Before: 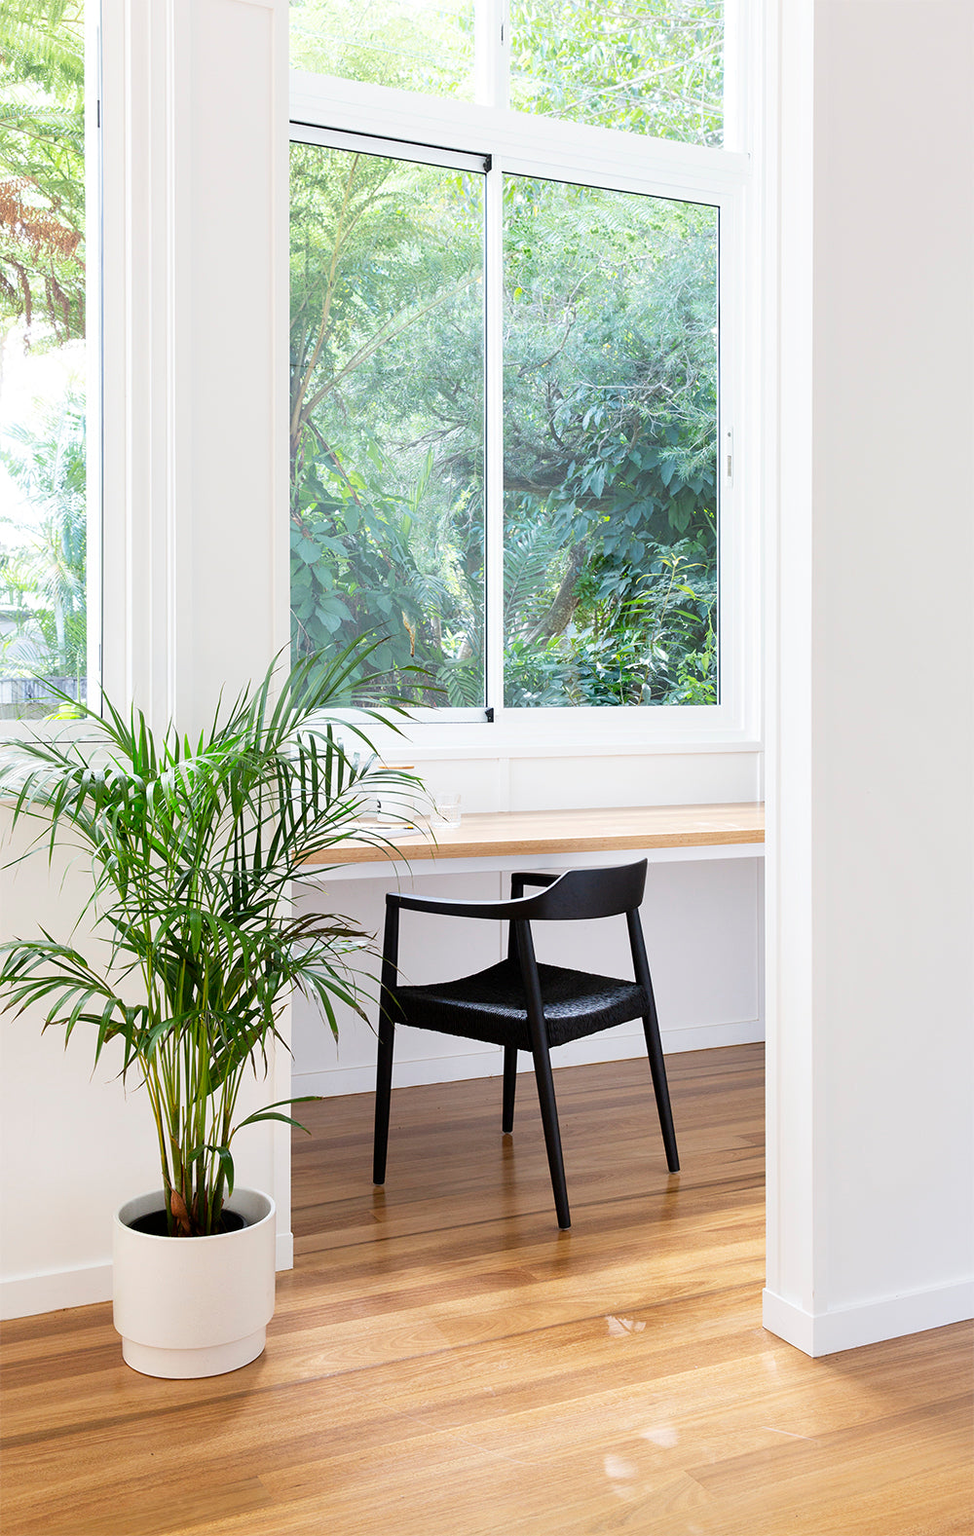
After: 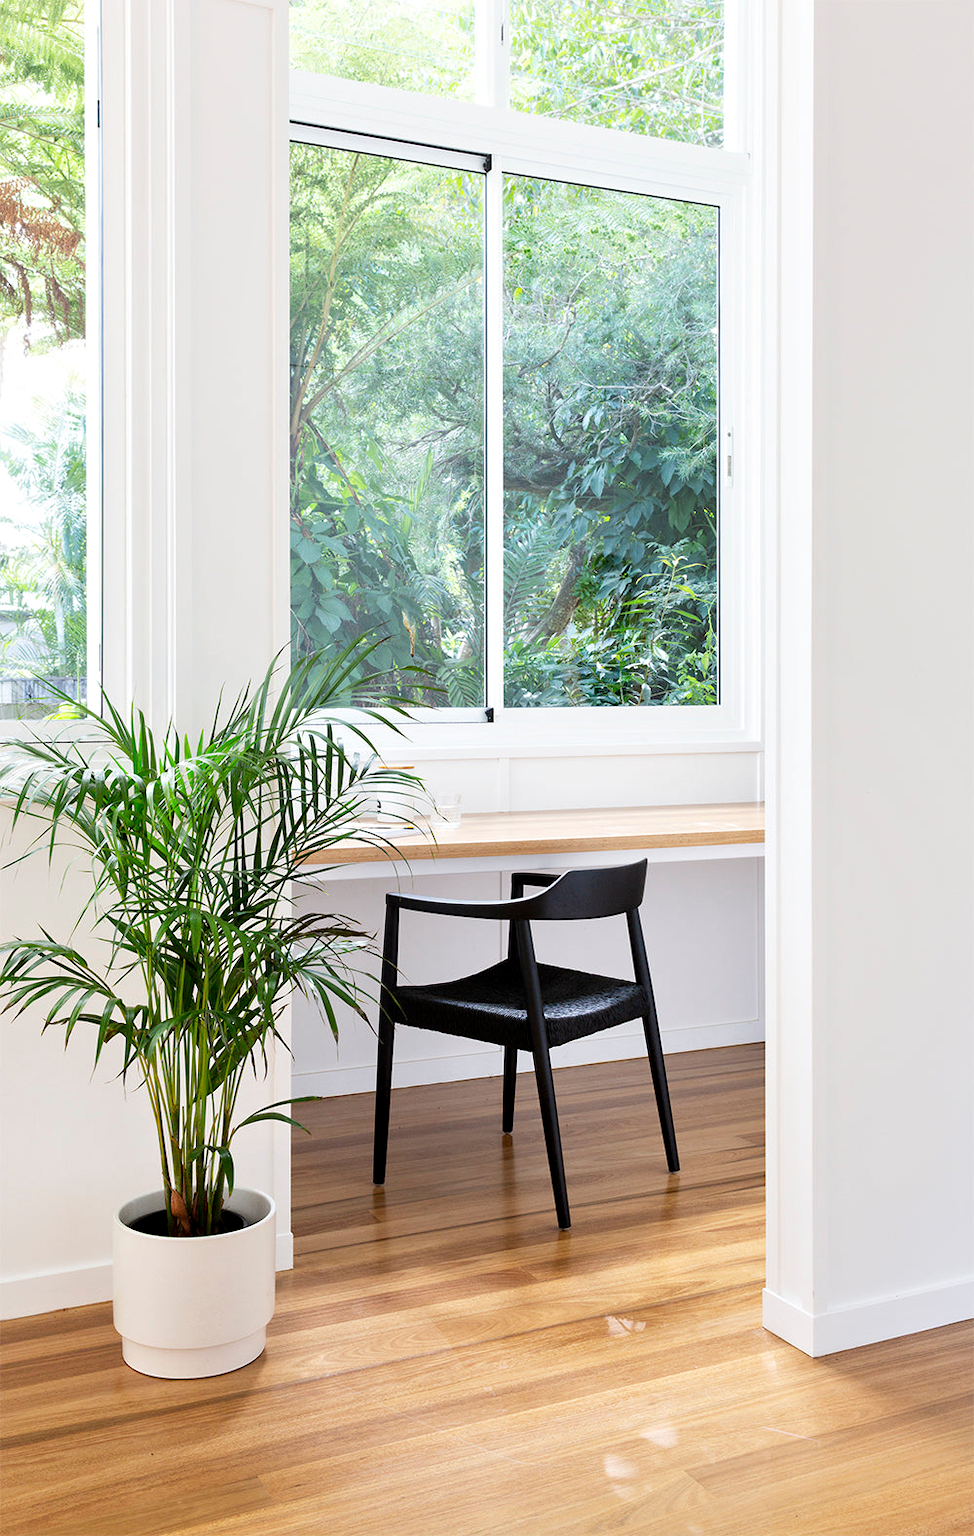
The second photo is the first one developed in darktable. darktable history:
contrast equalizer: y [[0.5, 0.488, 0.462, 0.461, 0.491, 0.5], [0.5 ×6], [0.5 ×6], [0 ×6], [0 ×6]], mix -0.986
